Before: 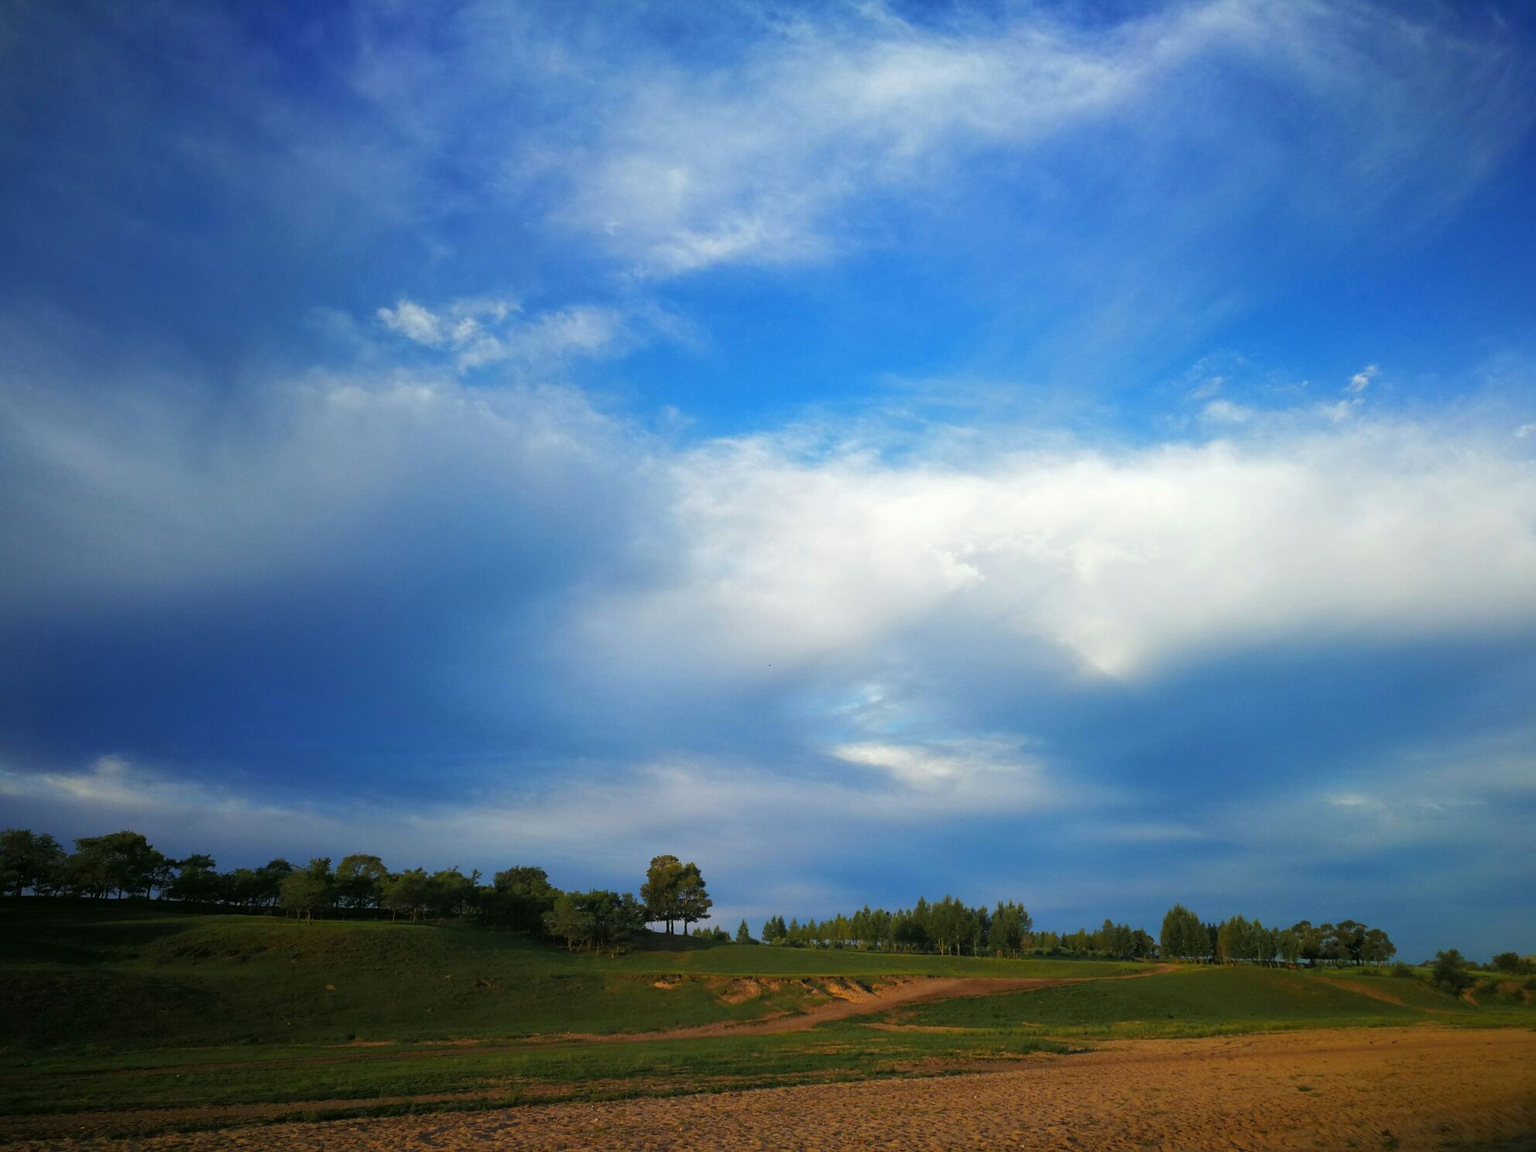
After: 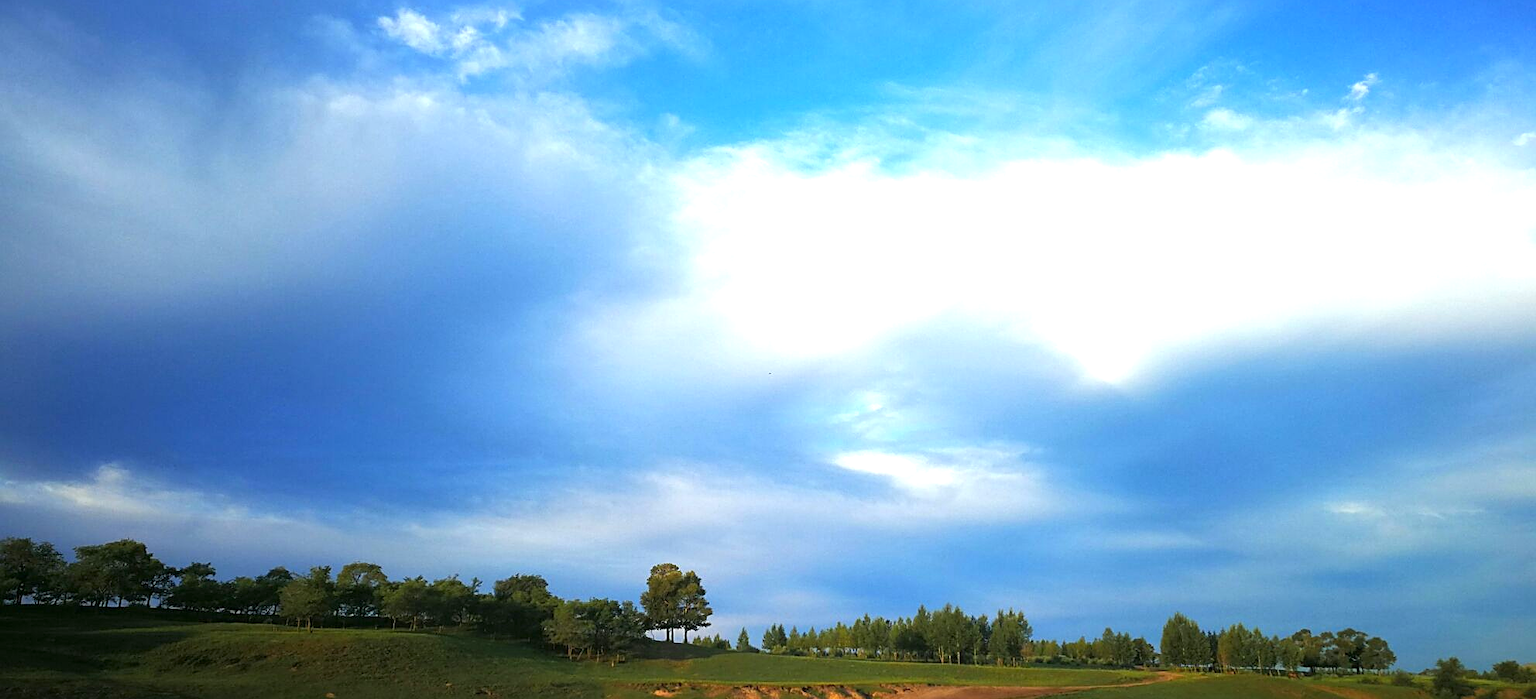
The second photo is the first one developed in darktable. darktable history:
crop and rotate: top 25.357%, bottom 13.942%
sharpen: on, module defaults
exposure: exposure 0.935 EV, compensate highlight preservation false
